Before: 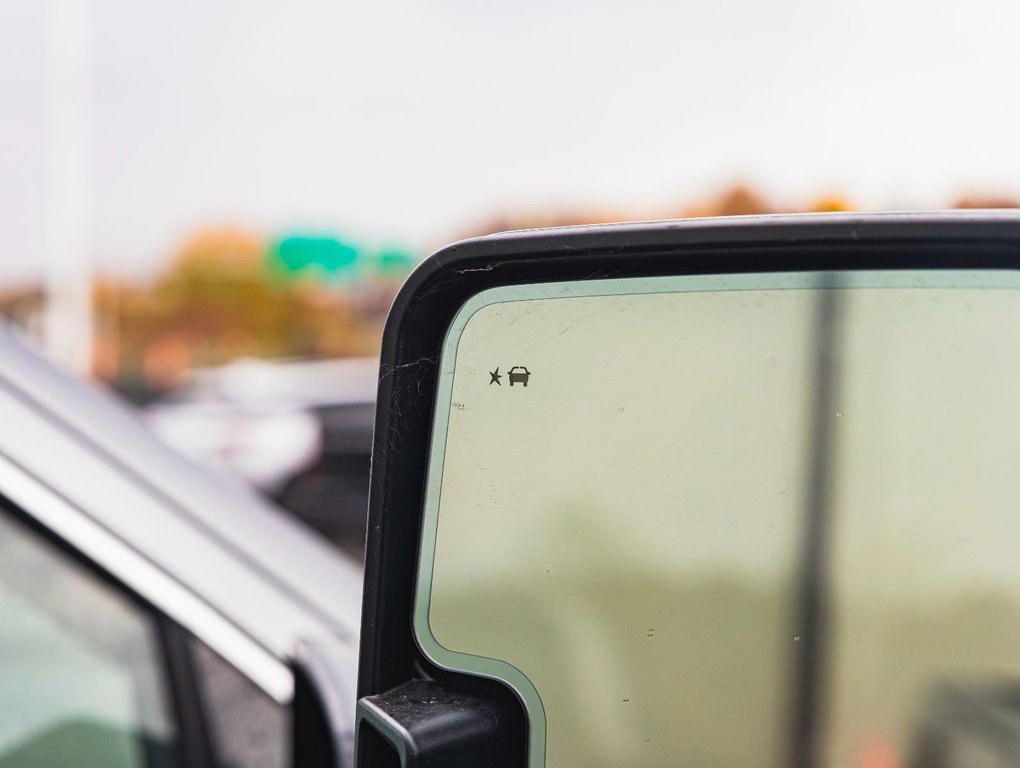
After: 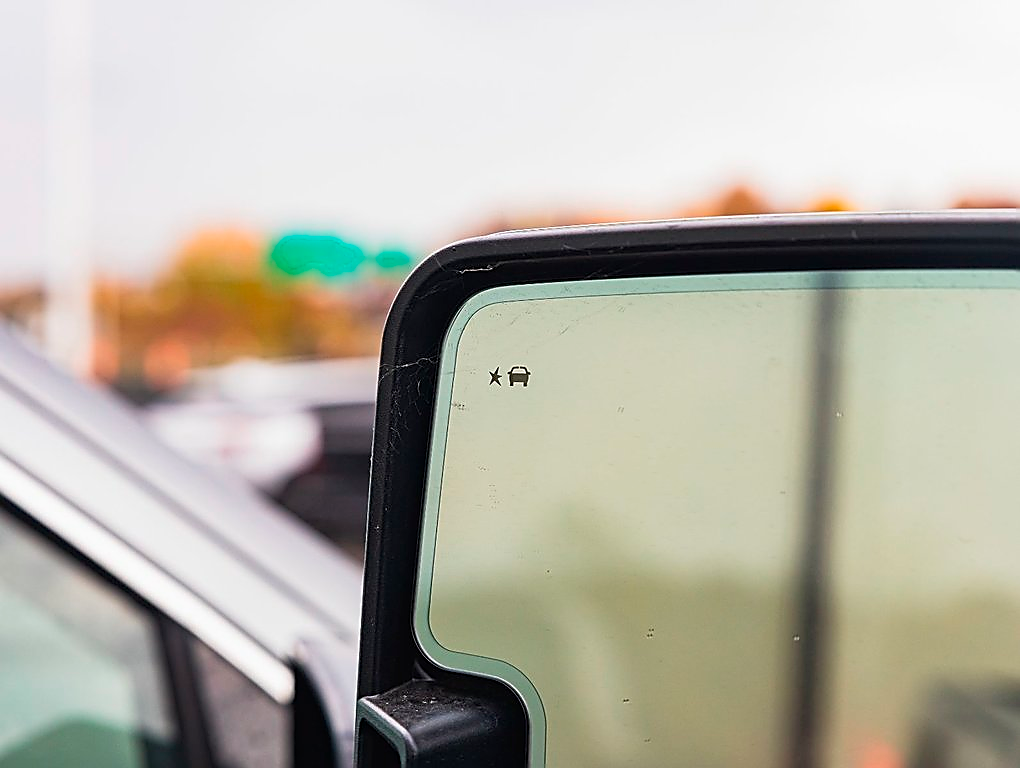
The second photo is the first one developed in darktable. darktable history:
base curve: curves: ch0 [(0, 0) (0.989, 0.992)], preserve colors none
sharpen: radius 1.4, amount 1.25, threshold 0.7
